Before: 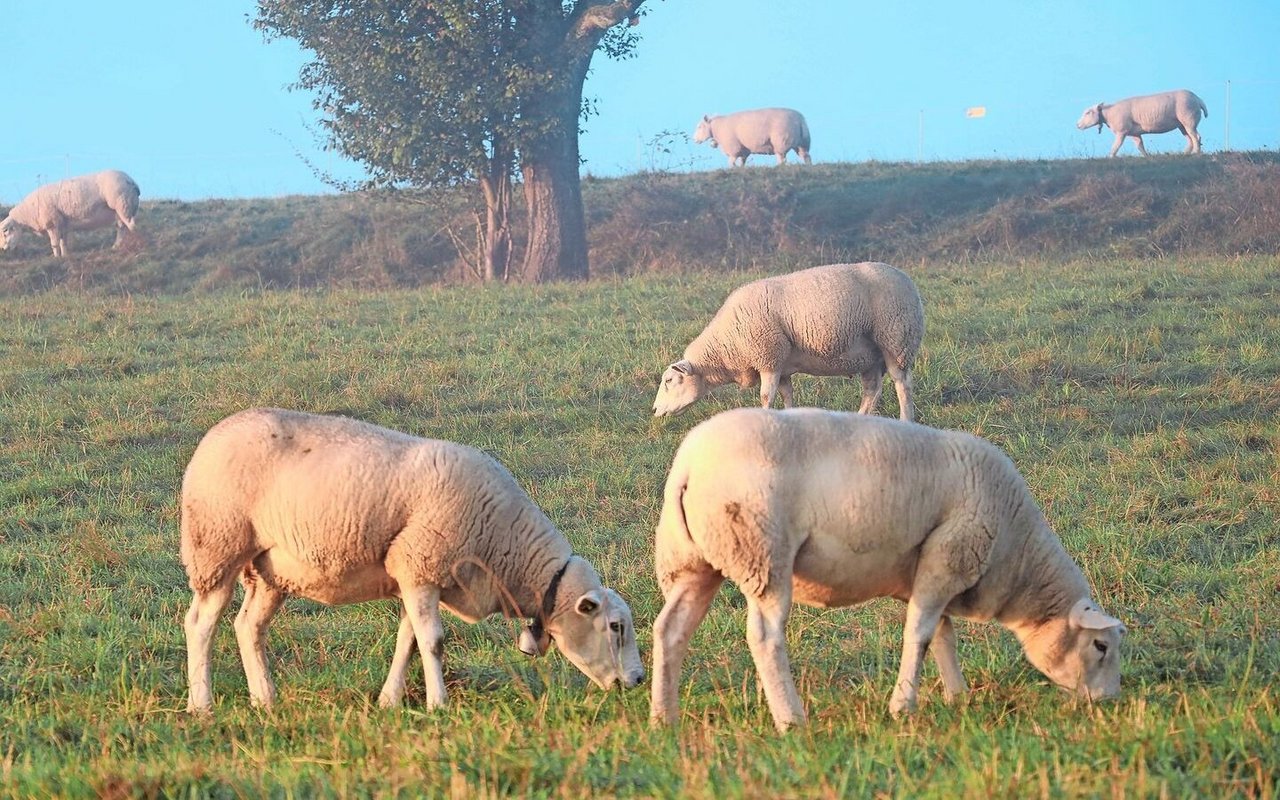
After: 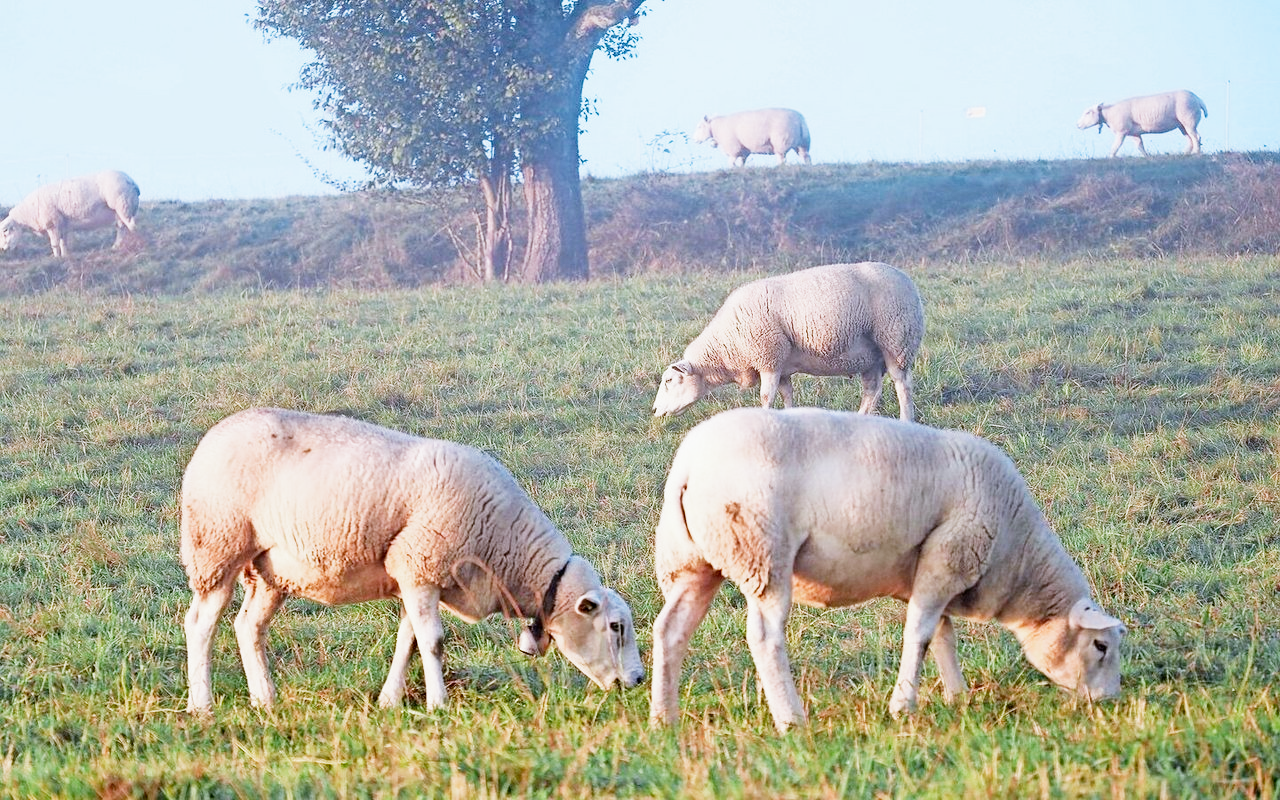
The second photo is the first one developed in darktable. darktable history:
color balance: mode lift, gamma, gain (sRGB)
white balance: red 0.967, blue 1.119, emerald 0.756
filmic rgb: middle gray luminance 12.74%, black relative exposure -10.13 EV, white relative exposure 3.47 EV, threshold 6 EV, target black luminance 0%, hardness 5.74, latitude 44.69%, contrast 1.221, highlights saturation mix 5%, shadows ↔ highlights balance 26.78%, add noise in highlights 0, preserve chrominance no, color science v3 (2019), use custom middle-gray values true, iterations of high-quality reconstruction 0, contrast in highlights soft, enable highlight reconstruction true
